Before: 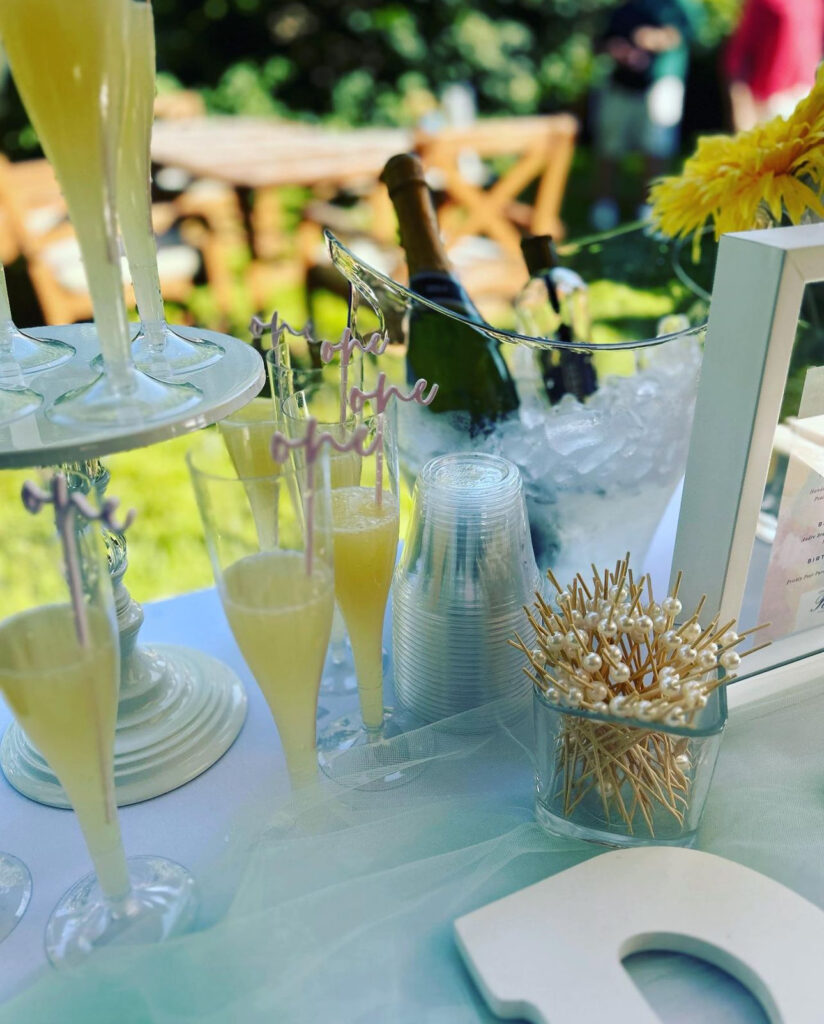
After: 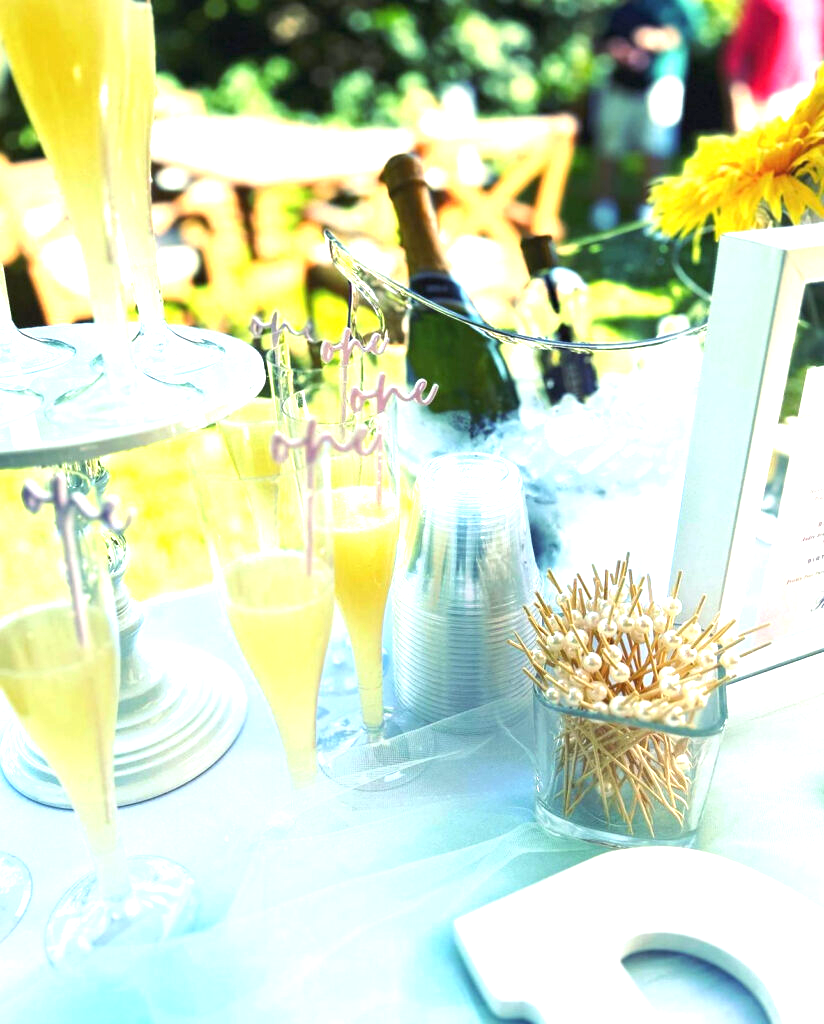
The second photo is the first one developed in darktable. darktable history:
exposure: black level correction 0, exposure 1.538 EV, compensate highlight preservation false
